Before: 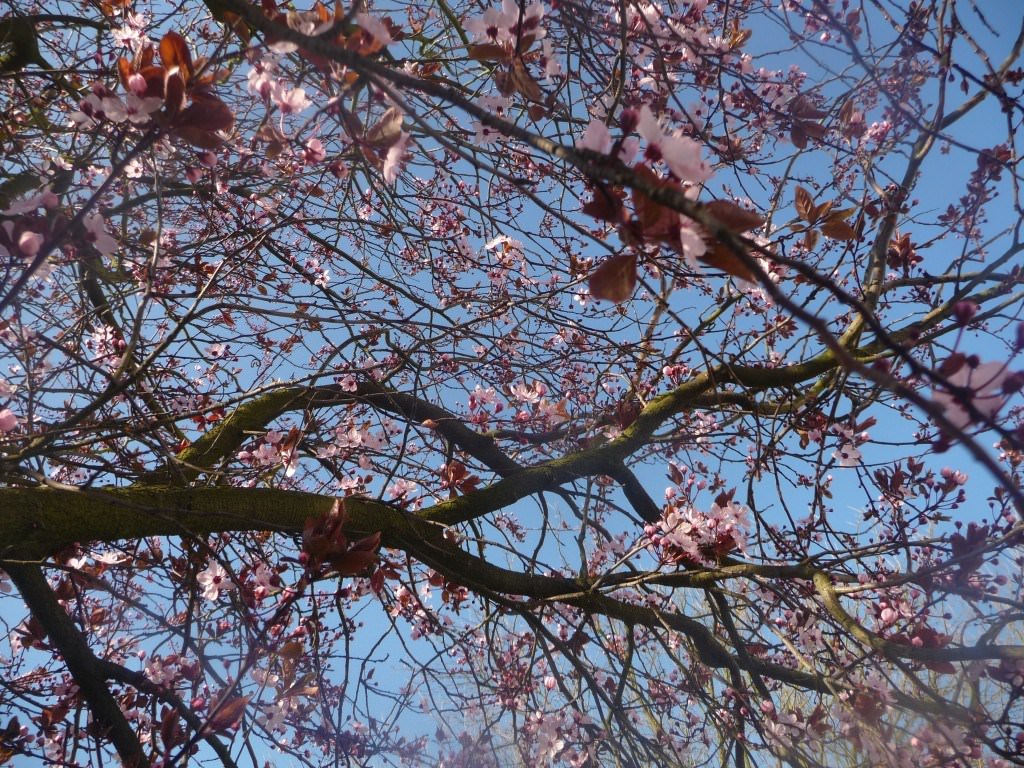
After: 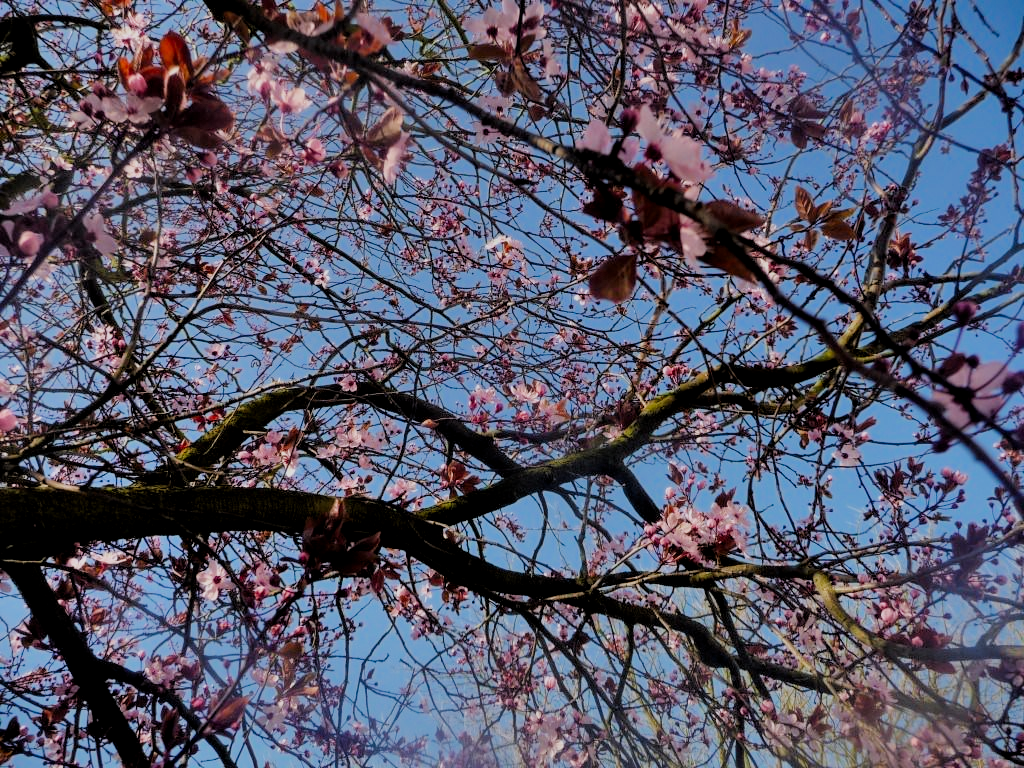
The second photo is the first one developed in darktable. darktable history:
shadows and highlights: soften with gaussian
local contrast: highlights 100%, shadows 100%, detail 120%, midtone range 0.2
filmic rgb: black relative exposure -4.38 EV, white relative exposure 4.56 EV, hardness 2.37, contrast 1.05
color zones: curves: ch0 [(0, 0.425) (0.143, 0.422) (0.286, 0.42) (0.429, 0.419) (0.571, 0.419) (0.714, 0.42) (0.857, 0.422) (1, 0.425)]; ch1 [(0, 0.666) (0.143, 0.669) (0.286, 0.671) (0.429, 0.67) (0.571, 0.67) (0.714, 0.67) (0.857, 0.67) (1, 0.666)]
